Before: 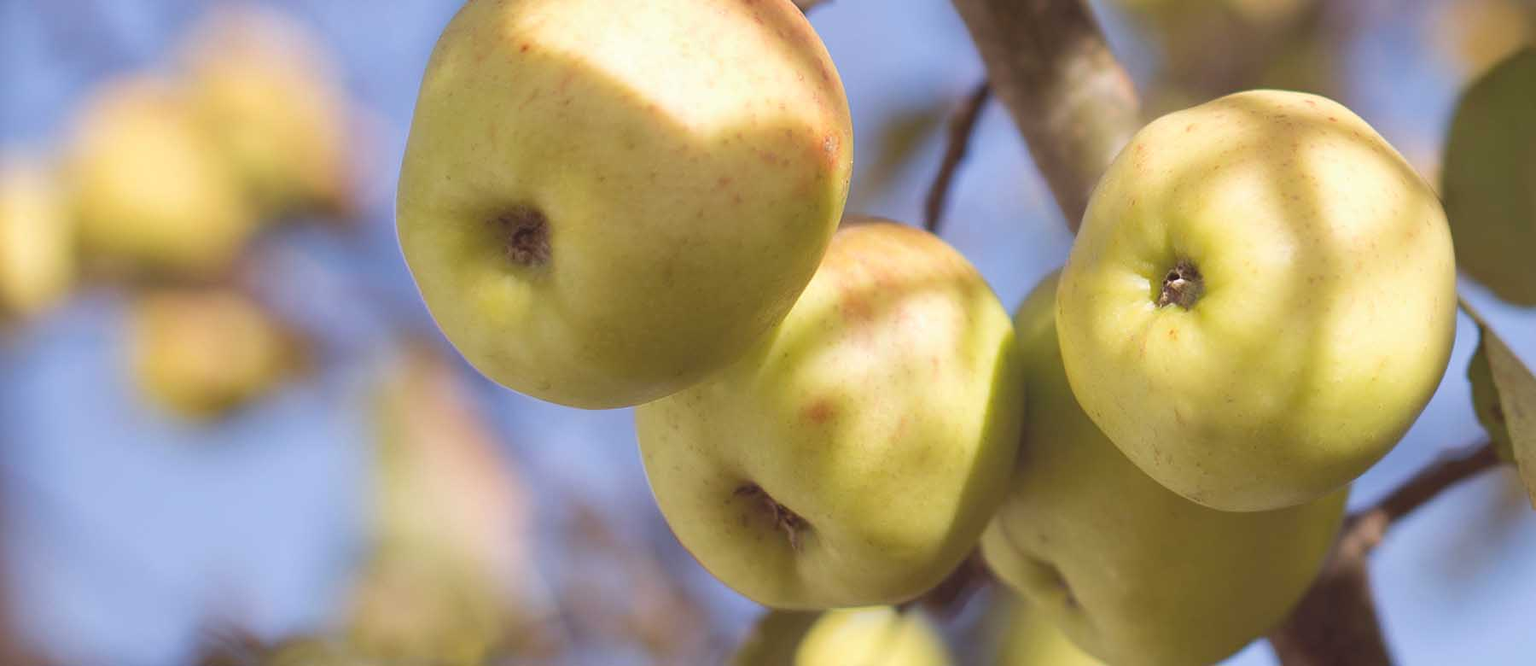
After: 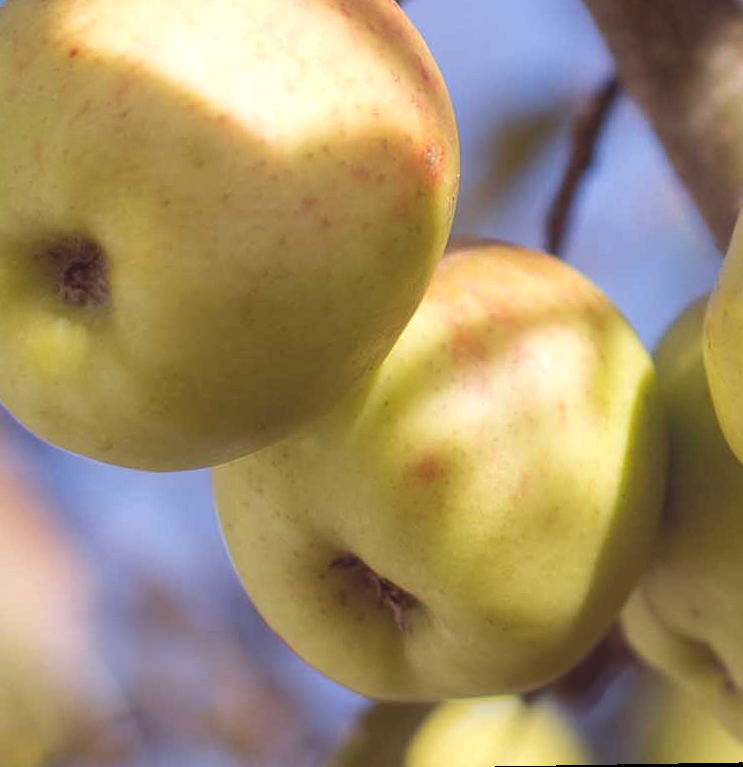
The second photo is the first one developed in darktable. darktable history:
crop: left 28.583%, right 29.231%
color balance: gamma [0.9, 0.988, 0.975, 1.025], gain [1.05, 1, 1, 1]
rotate and perspective: rotation -1.32°, lens shift (horizontal) -0.031, crop left 0.015, crop right 0.985, crop top 0.047, crop bottom 0.982
white balance: emerald 1
